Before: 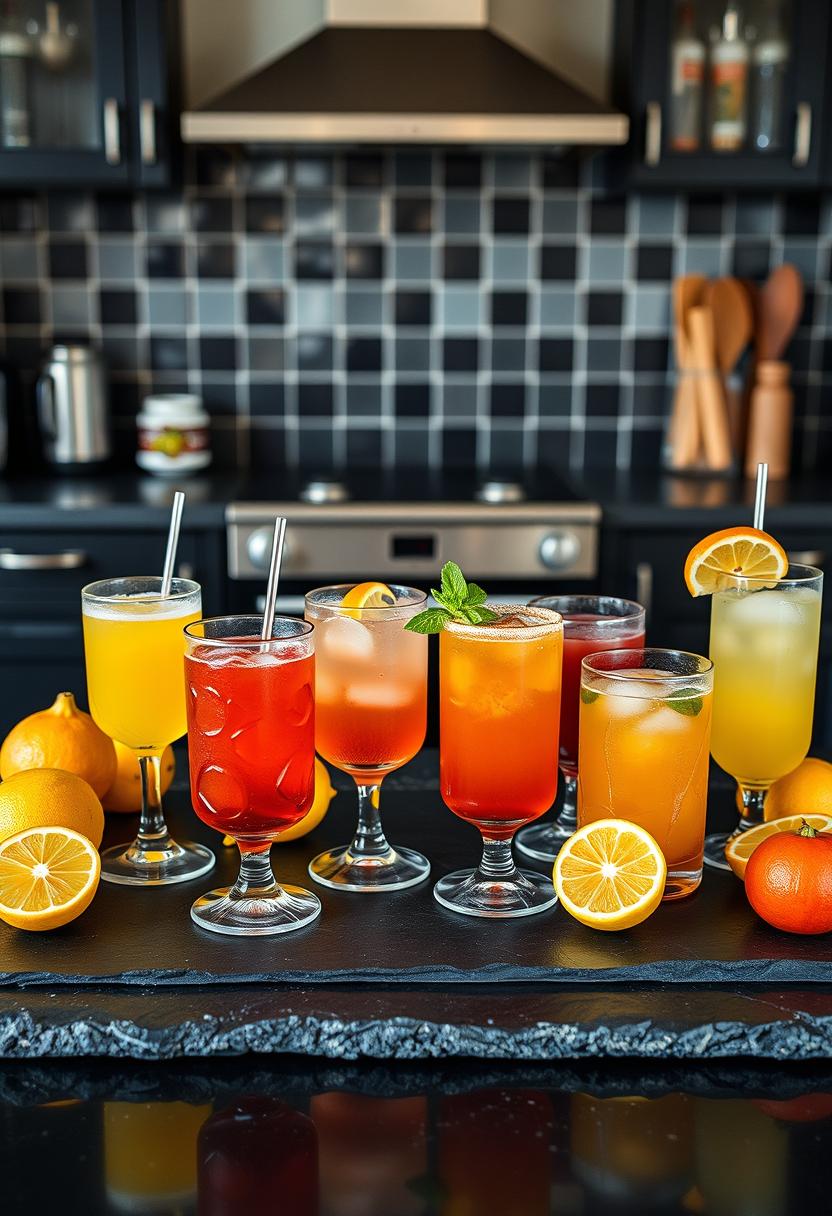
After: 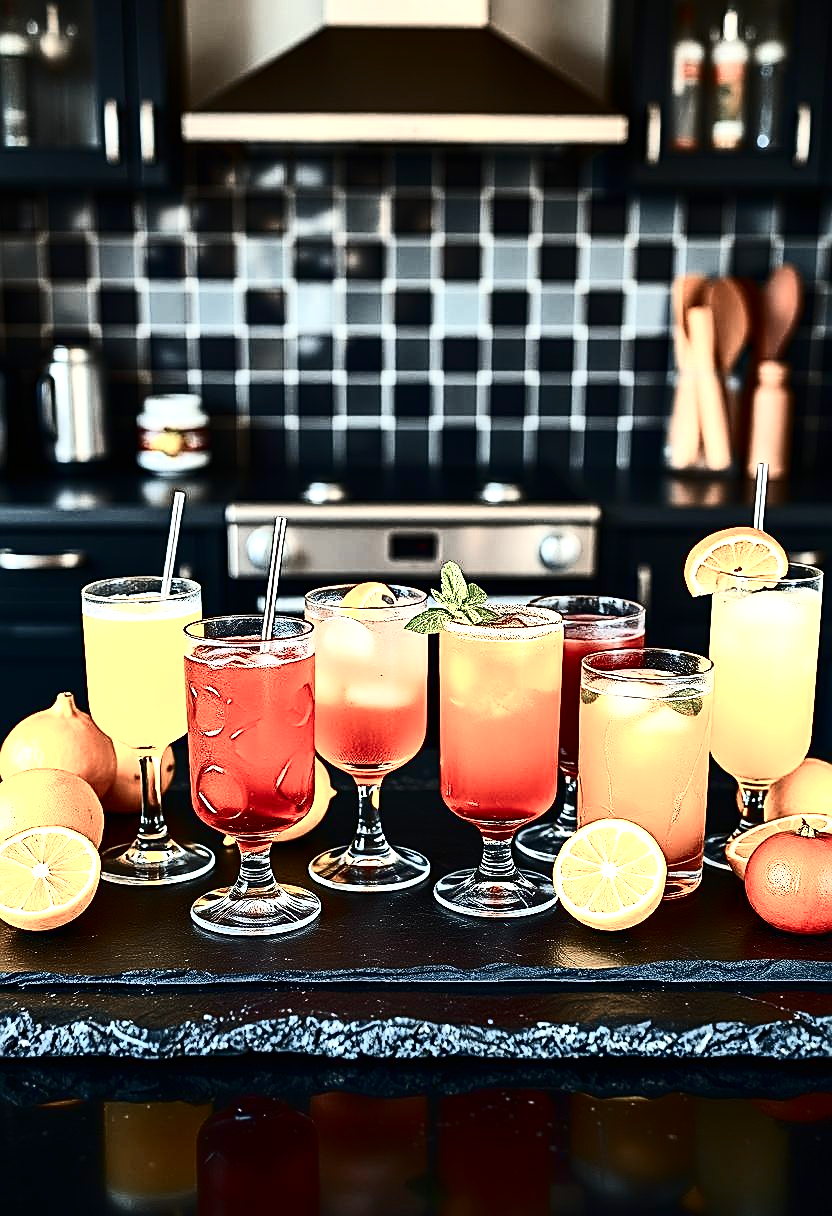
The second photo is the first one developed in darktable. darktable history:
color zones: curves: ch0 [(0, 0.473) (0.001, 0.473) (0.226, 0.548) (0.4, 0.589) (0.525, 0.54) (0.728, 0.403) (0.999, 0.473) (1, 0.473)]; ch1 [(0, 0.619) (0.001, 0.619) (0.234, 0.388) (0.4, 0.372) (0.528, 0.422) (0.732, 0.53) (0.999, 0.619) (1, 0.619)]; ch2 [(0, 0.547) (0.001, 0.547) (0.226, 0.45) (0.4, 0.525) (0.525, 0.585) (0.8, 0.511) (0.999, 0.547) (1, 0.547)]
contrast brightness saturation: contrast 0.505, saturation -0.086
exposure: black level correction -0.002, exposure 0.533 EV, compensate highlight preservation false
sharpen: amount 0.903
color correction: highlights b* 0.059
